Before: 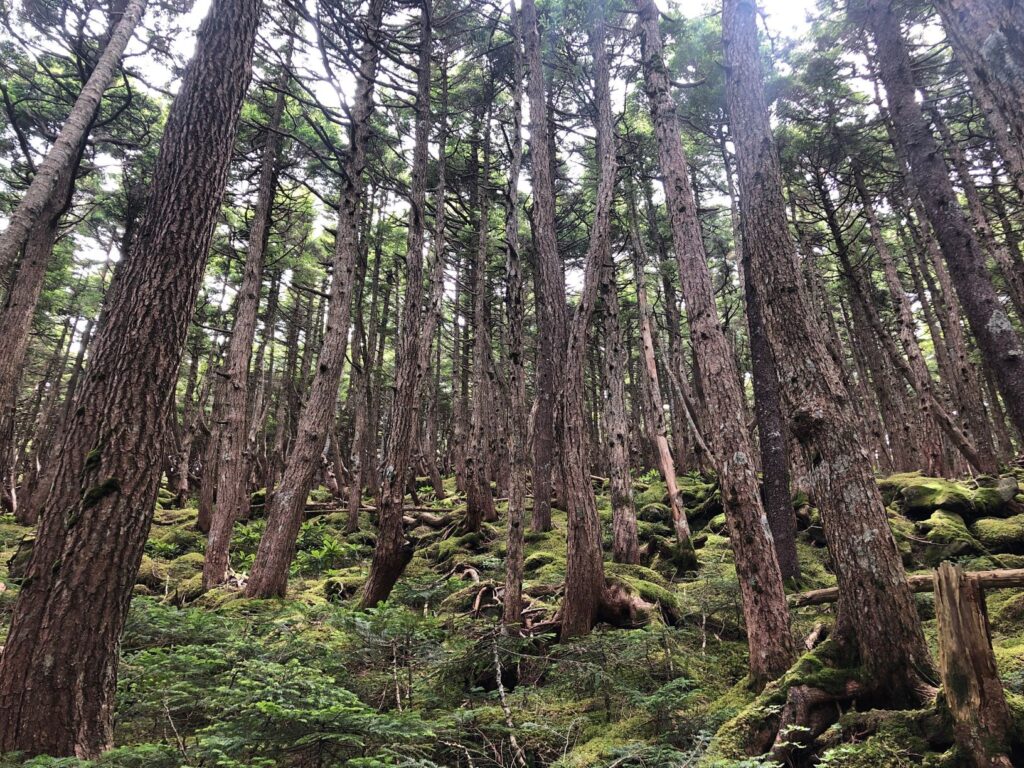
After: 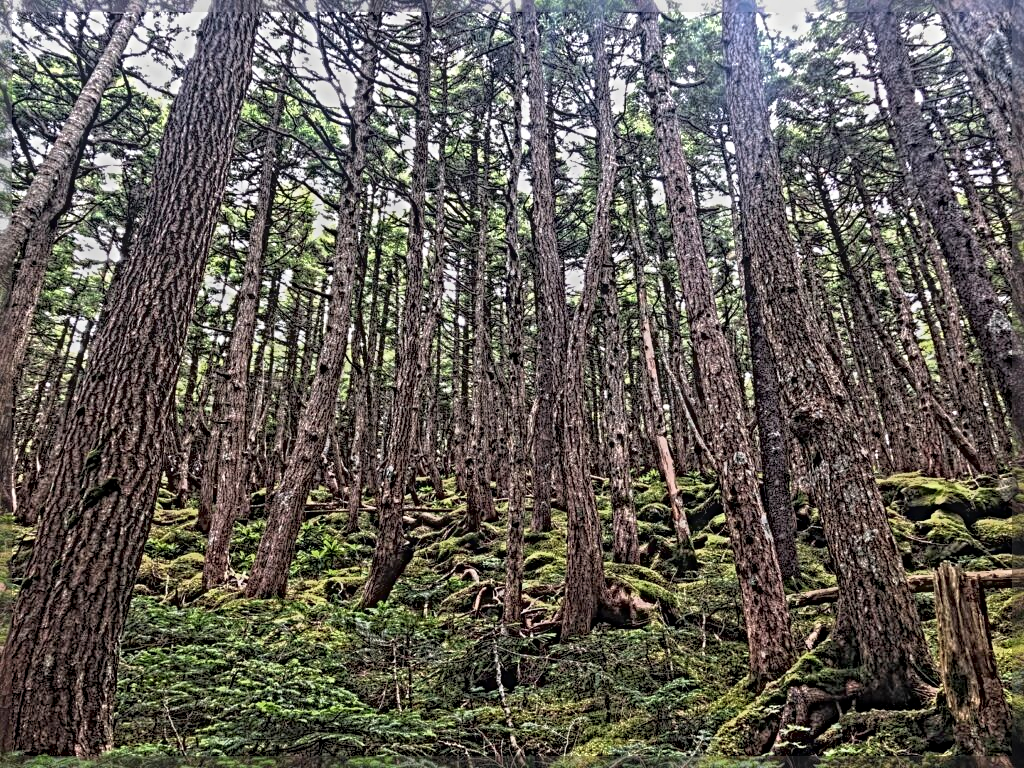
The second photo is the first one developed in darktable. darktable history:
sharpen: radius 6.3, amount 1.8, threshold 0
local contrast: highlights 20%, shadows 30%, detail 200%, midtone range 0.2
